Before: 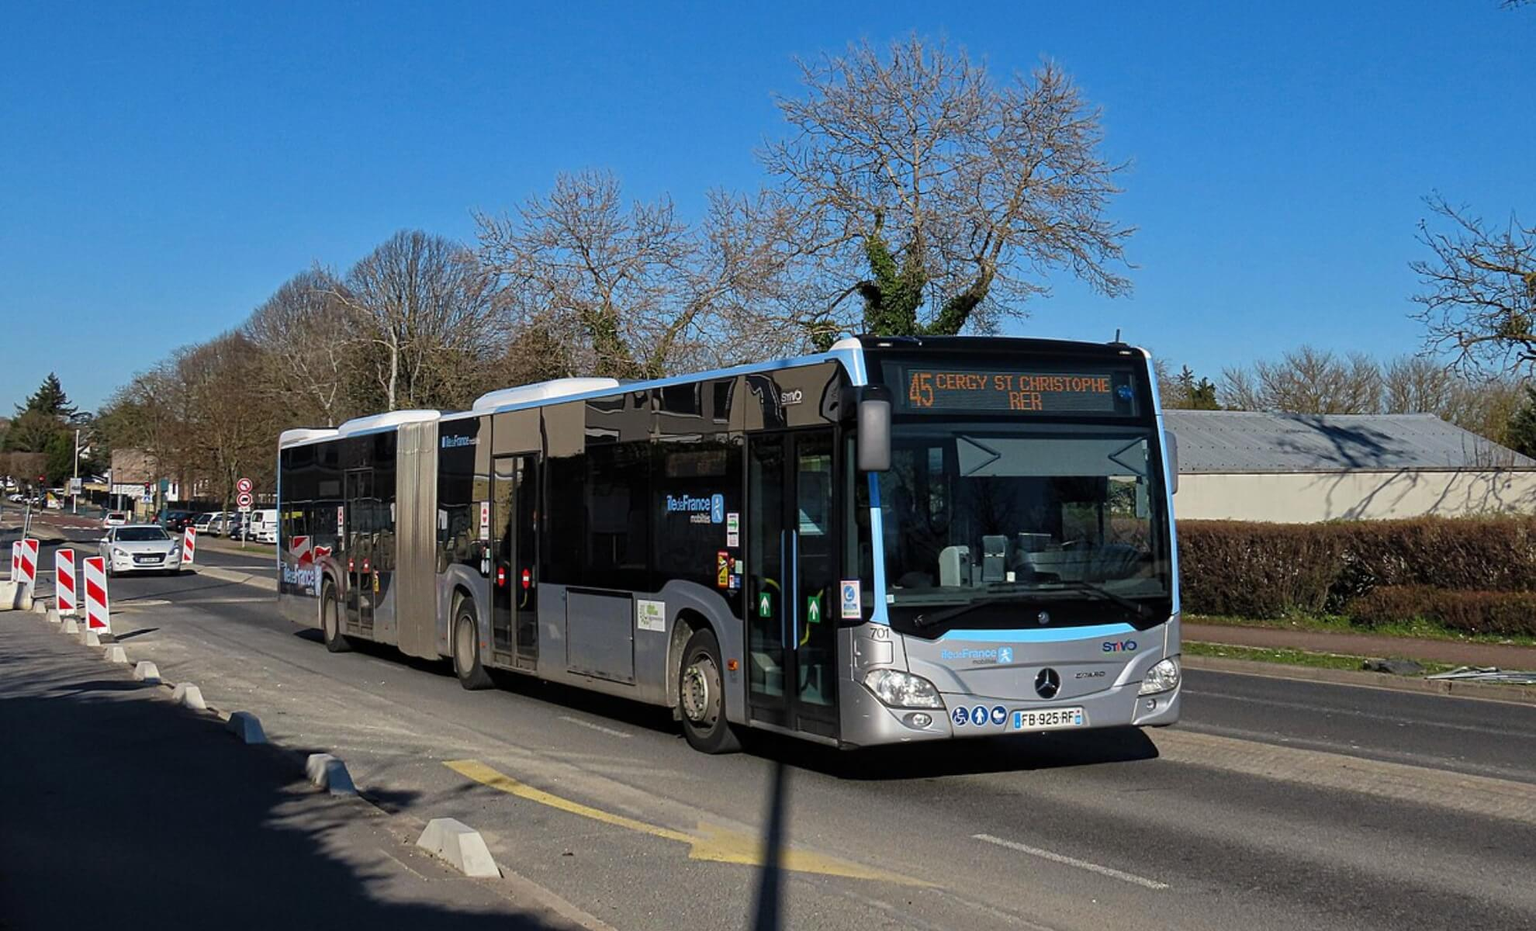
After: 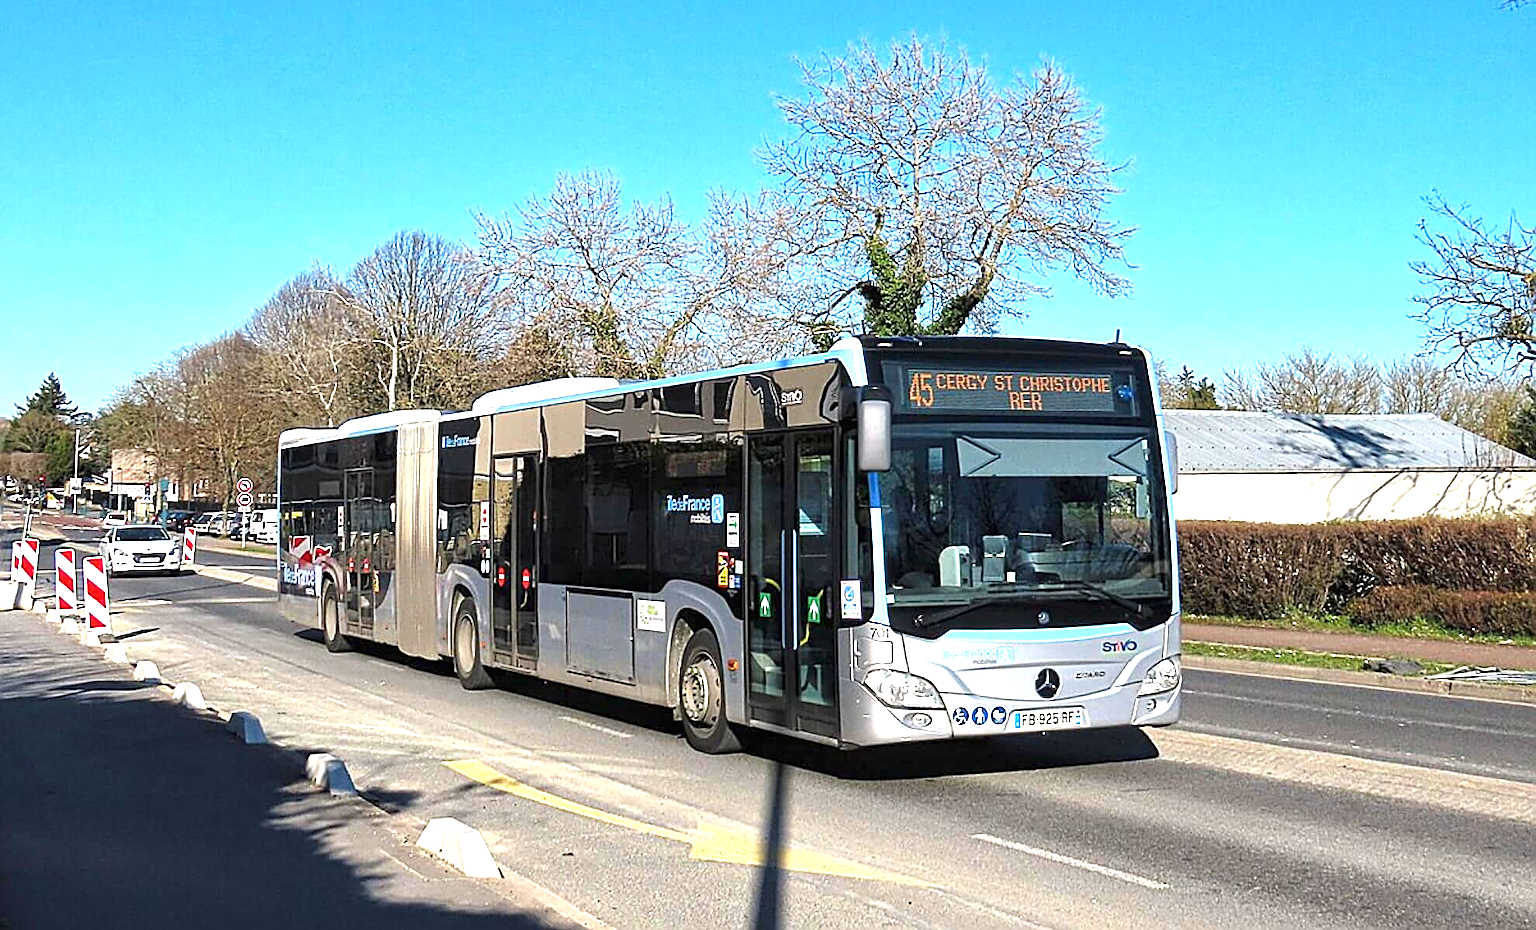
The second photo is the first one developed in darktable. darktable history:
sharpen: amount 0.914
exposure: black level correction 0, exposure 1.664 EV, compensate exposure bias true, compensate highlight preservation false
